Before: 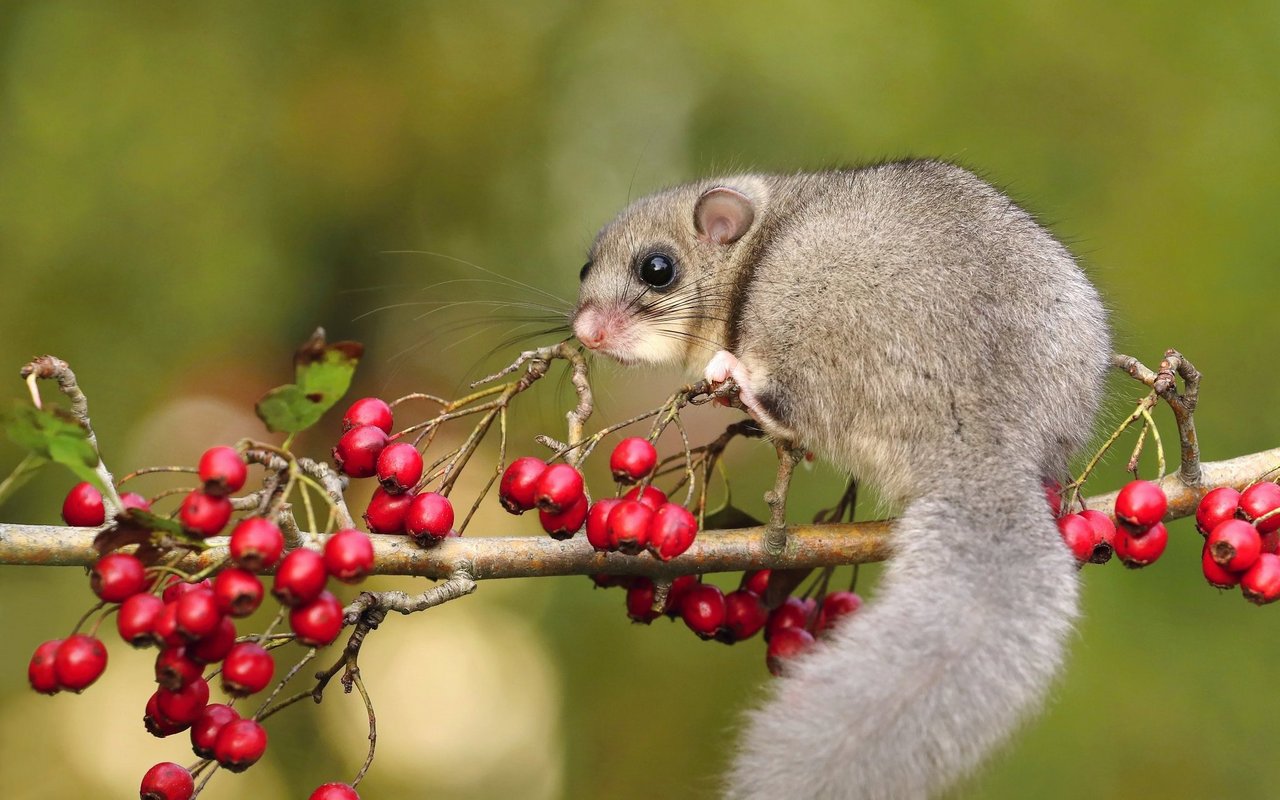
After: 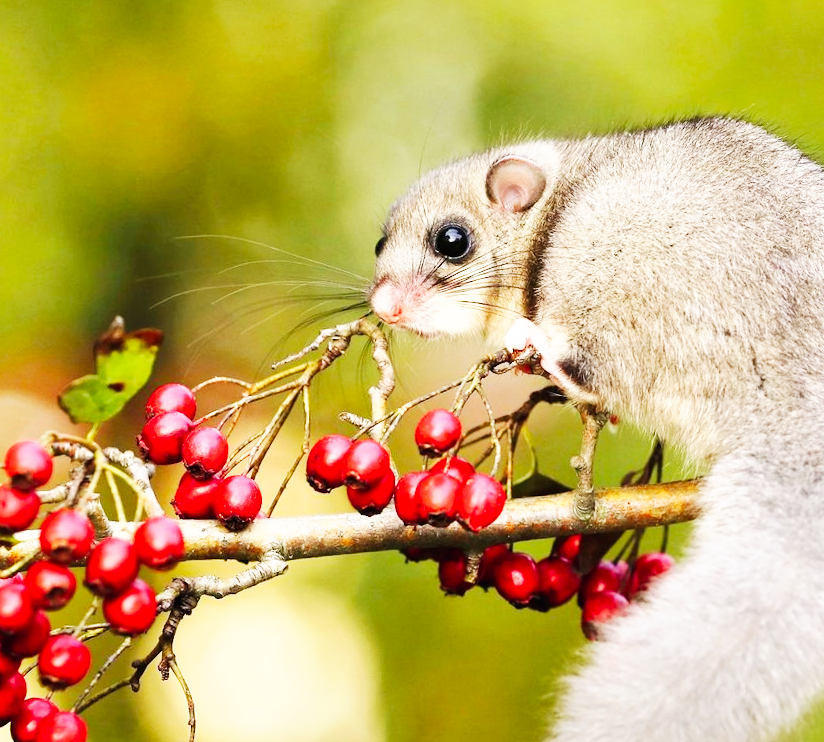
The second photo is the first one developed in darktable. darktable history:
rotate and perspective: rotation -3°, crop left 0.031, crop right 0.968, crop top 0.07, crop bottom 0.93
crop and rotate: left 14.385%, right 18.948%
base curve: curves: ch0 [(0, 0) (0.007, 0.004) (0.027, 0.03) (0.046, 0.07) (0.207, 0.54) (0.442, 0.872) (0.673, 0.972) (1, 1)], preserve colors none
